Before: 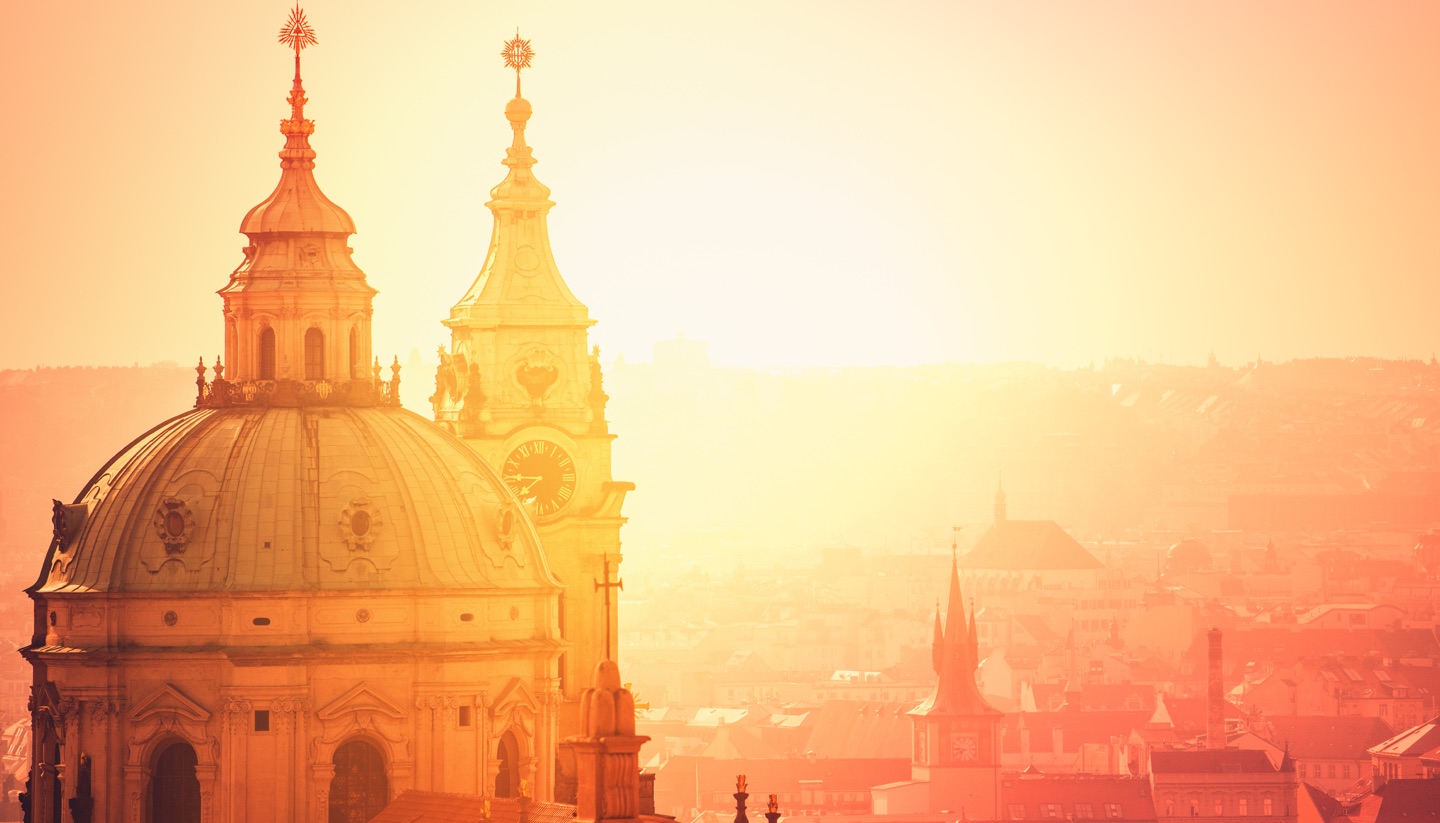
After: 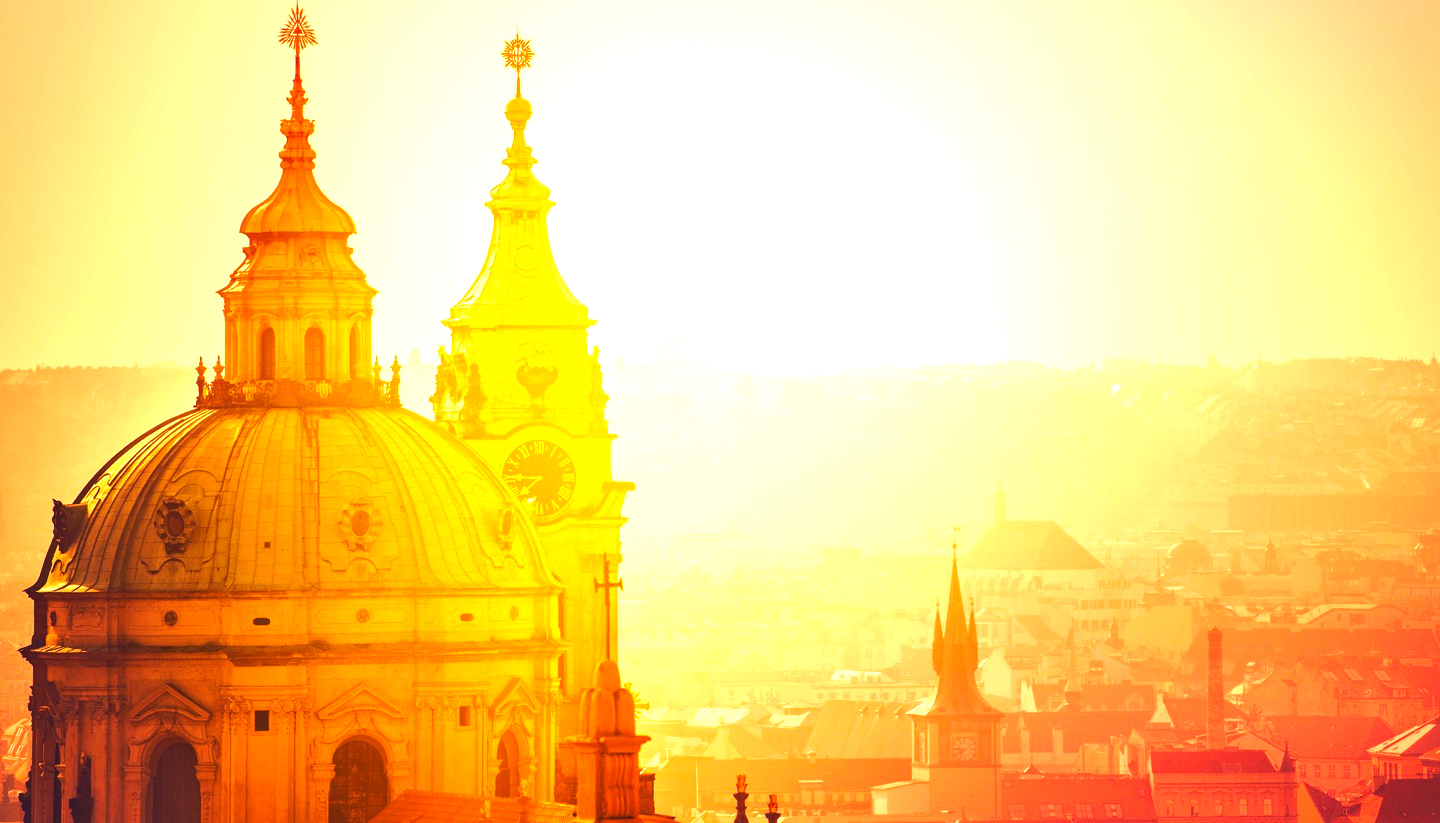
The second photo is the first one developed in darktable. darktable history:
tone curve: curves: ch0 [(0, 0) (0.003, 0.003) (0.011, 0.011) (0.025, 0.024) (0.044, 0.043) (0.069, 0.068) (0.1, 0.097) (0.136, 0.132) (0.177, 0.173) (0.224, 0.219) (0.277, 0.27) (0.335, 0.327) (0.399, 0.389) (0.468, 0.457) (0.543, 0.549) (0.623, 0.628) (0.709, 0.713) (0.801, 0.803) (0.898, 0.899) (1, 1)], preserve colors none
color balance rgb: perceptual saturation grading › global saturation 0.035%, perceptual brilliance grading › highlights 20.556%, perceptual brilliance grading › mid-tones 20.871%, perceptual brilliance grading › shadows -20.389%, global vibrance 50.18%
tone equalizer: -8 EV -0.507 EV, -7 EV -0.284 EV, -6 EV -0.102 EV, -5 EV 0.437 EV, -4 EV 0.984 EV, -3 EV 0.779 EV, -2 EV -0.01 EV, -1 EV 0.137 EV, +0 EV -0.035 EV
local contrast: mode bilateral grid, contrast 21, coarseness 50, detail 132%, midtone range 0.2
